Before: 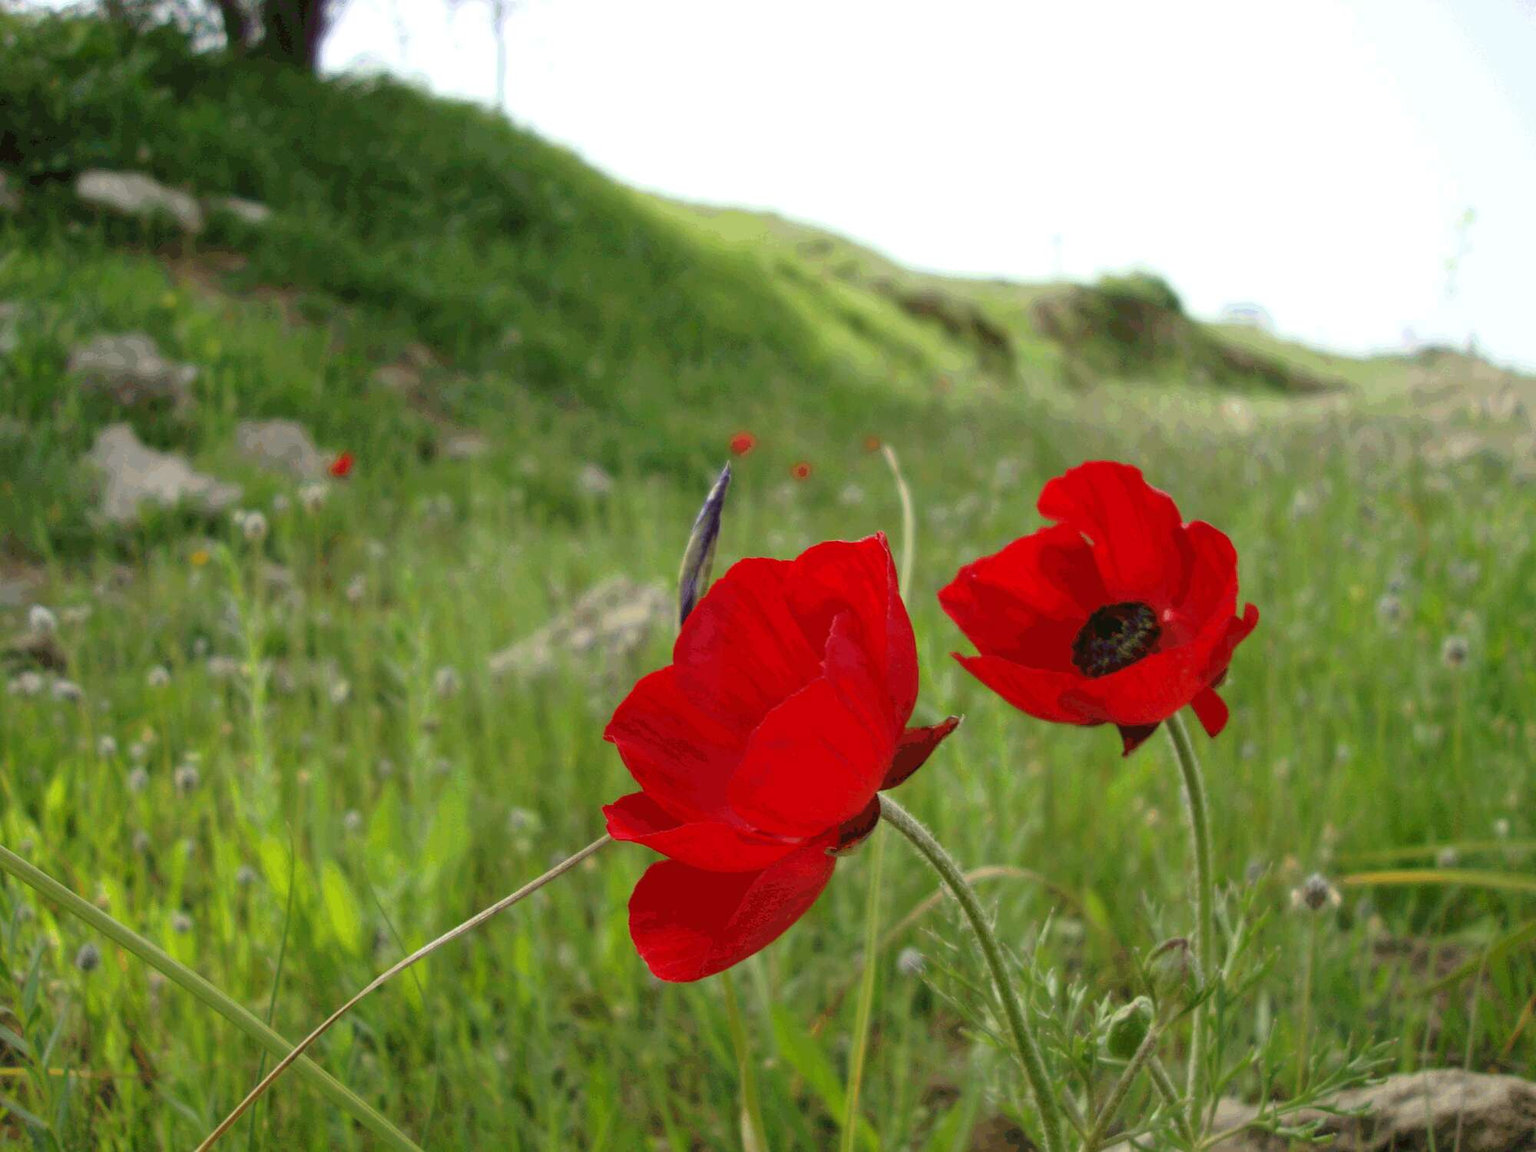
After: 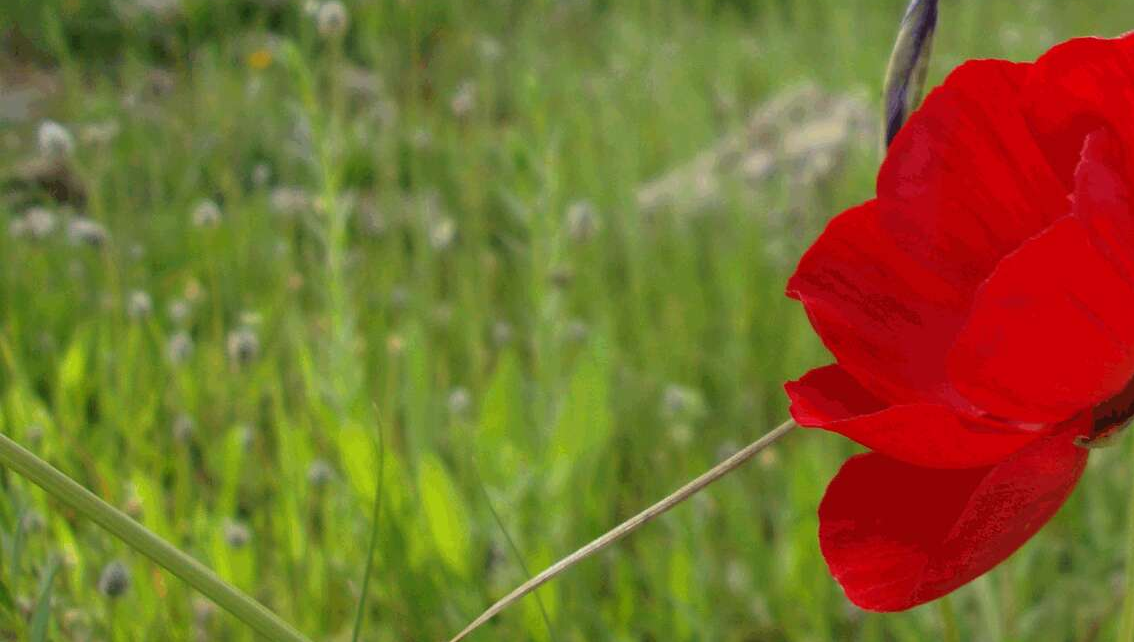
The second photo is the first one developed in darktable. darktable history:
crop: top 44.486%, right 43.298%, bottom 12.706%
